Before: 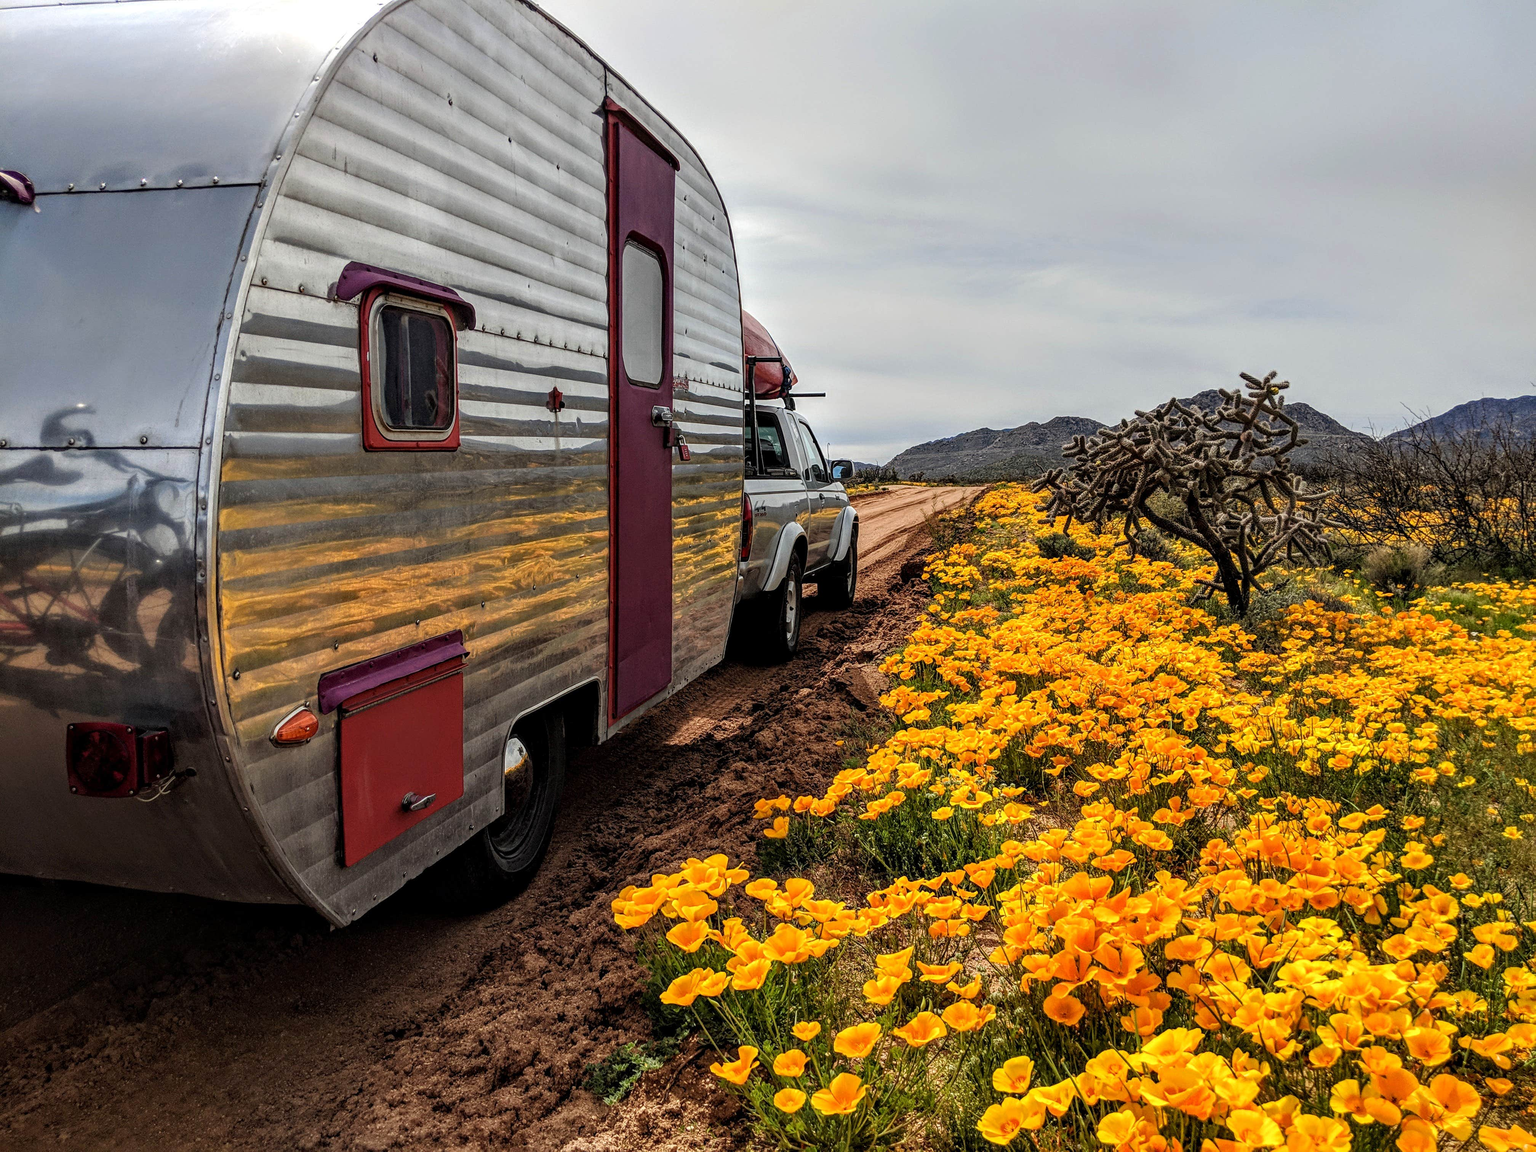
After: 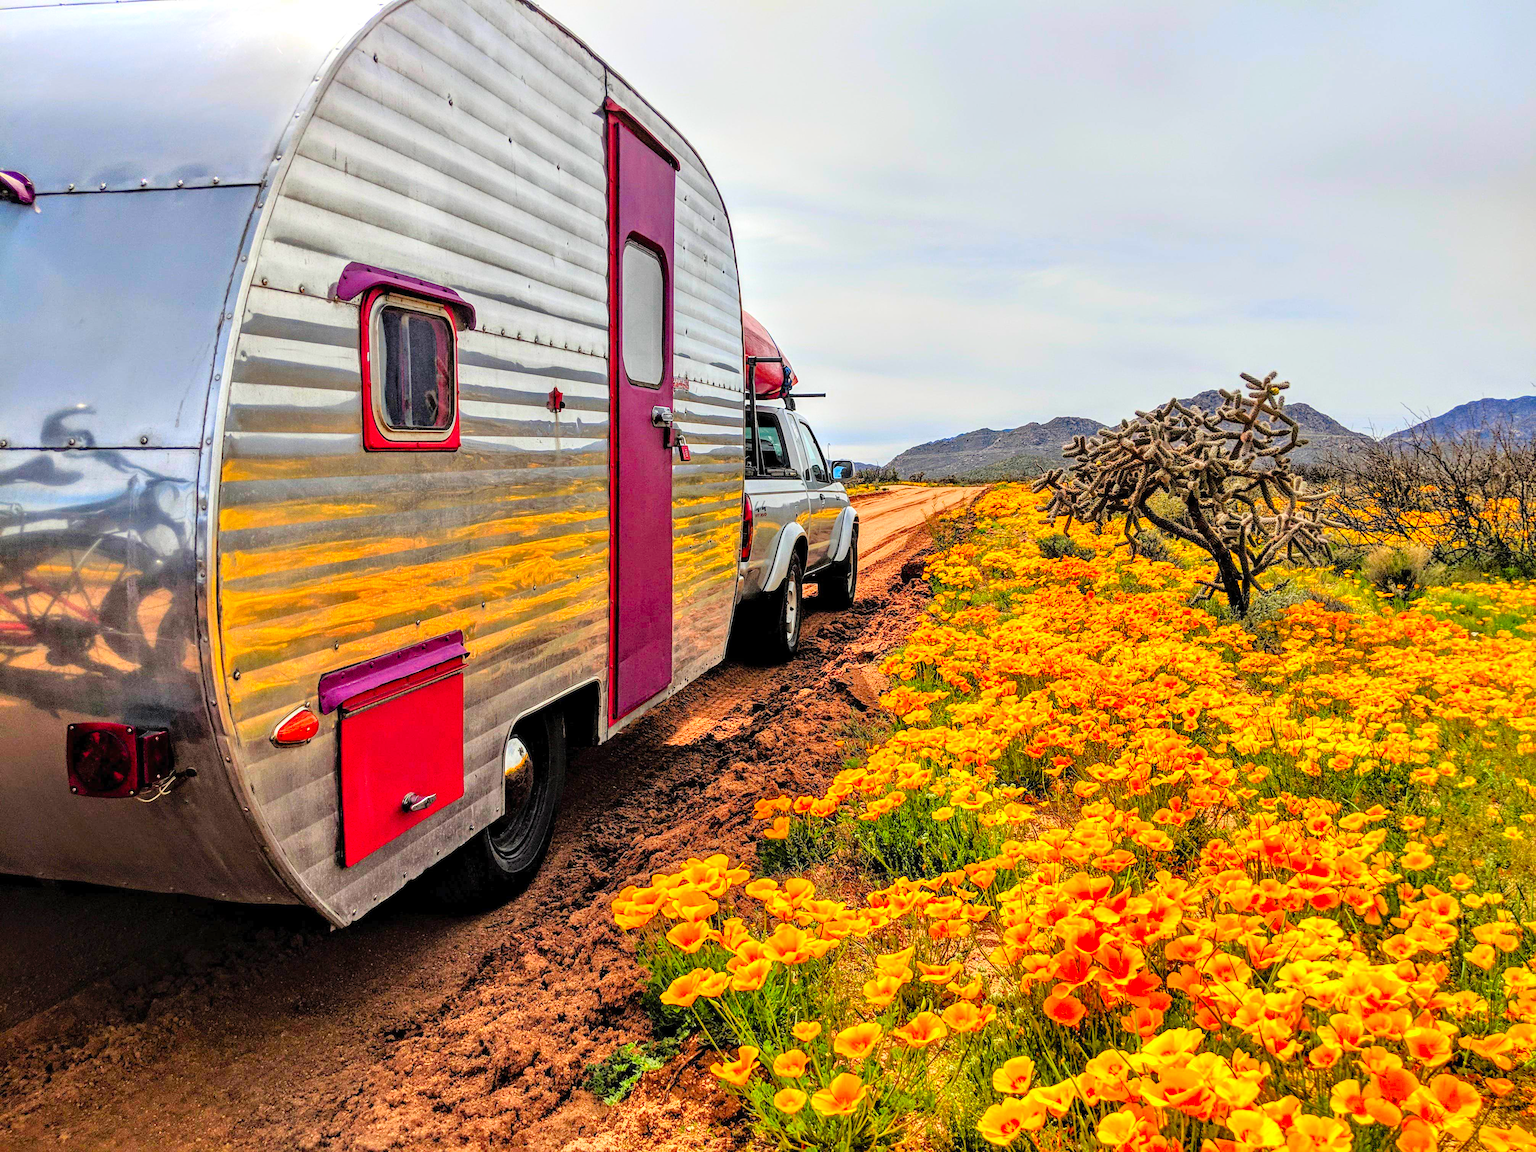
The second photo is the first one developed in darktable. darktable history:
contrast brightness saturation: contrast 0.195, brightness 0.201, saturation 0.803
tone equalizer: -7 EV 0.161 EV, -6 EV 0.579 EV, -5 EV 1.12 EV, -4 EV 1.32 EV, -3 EV 1.16 EV, -2 EV 0.6 EV, -1 EV 0.152 EV
